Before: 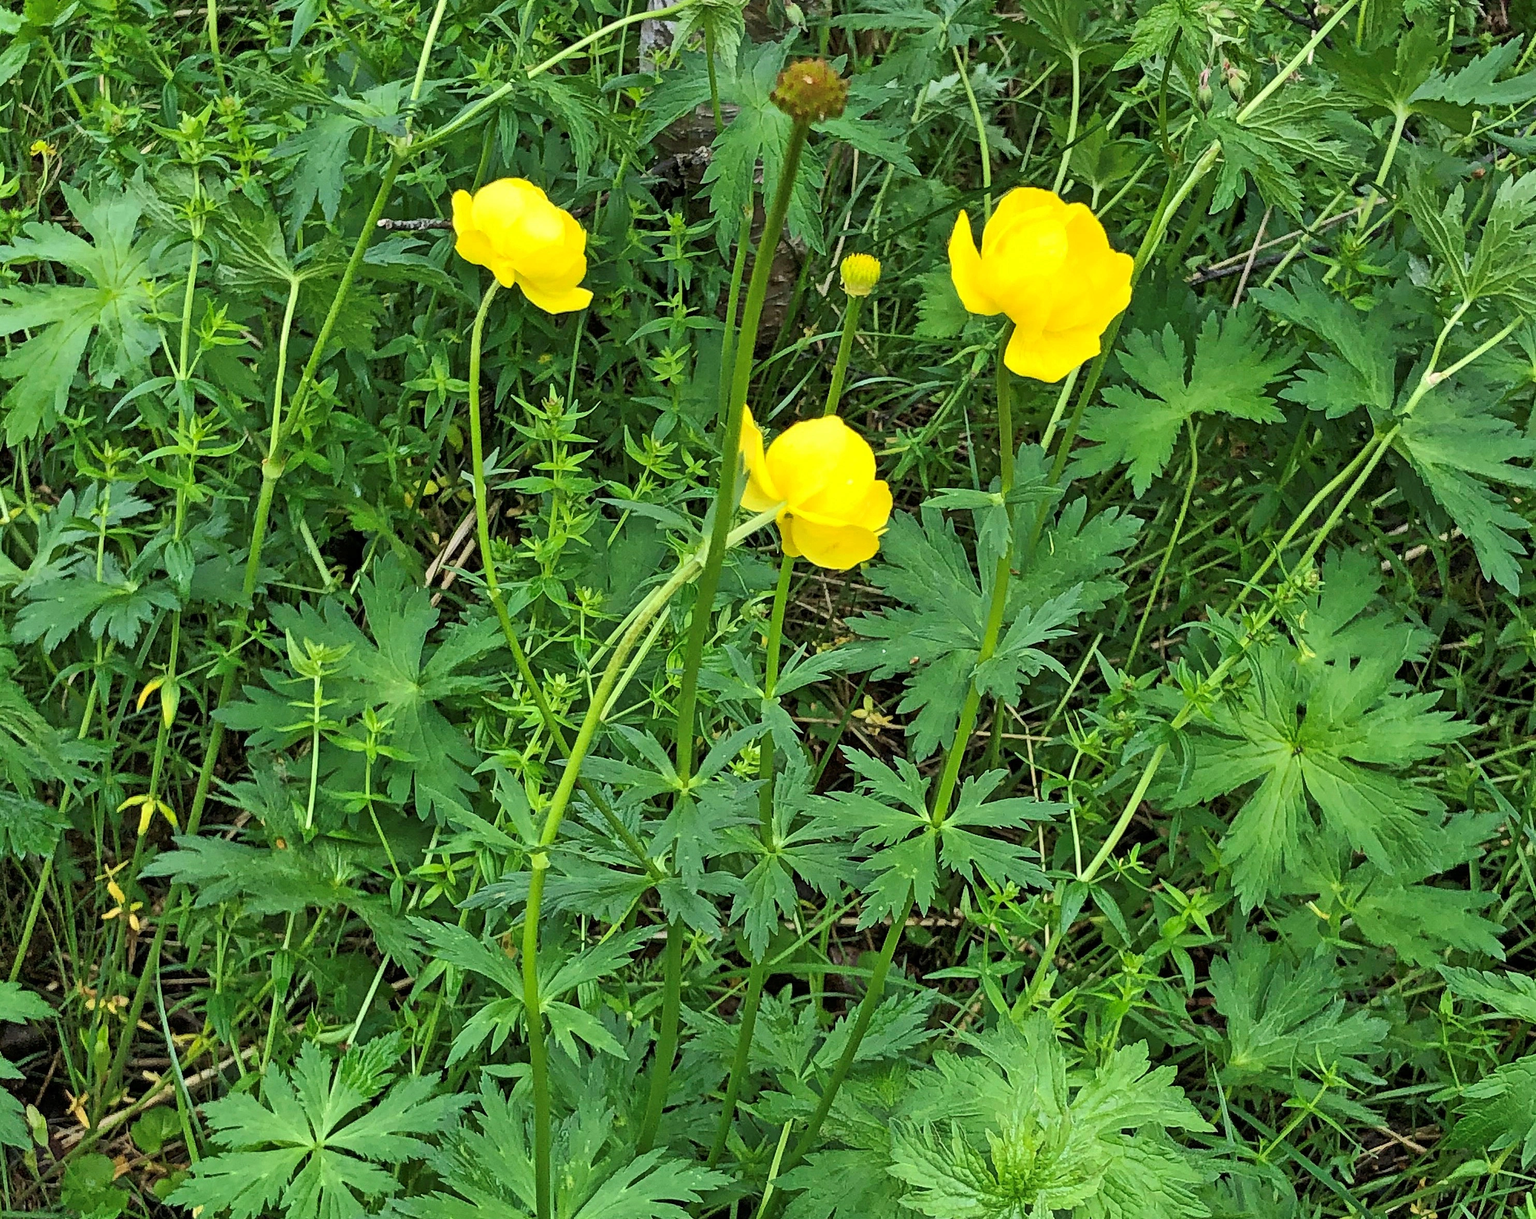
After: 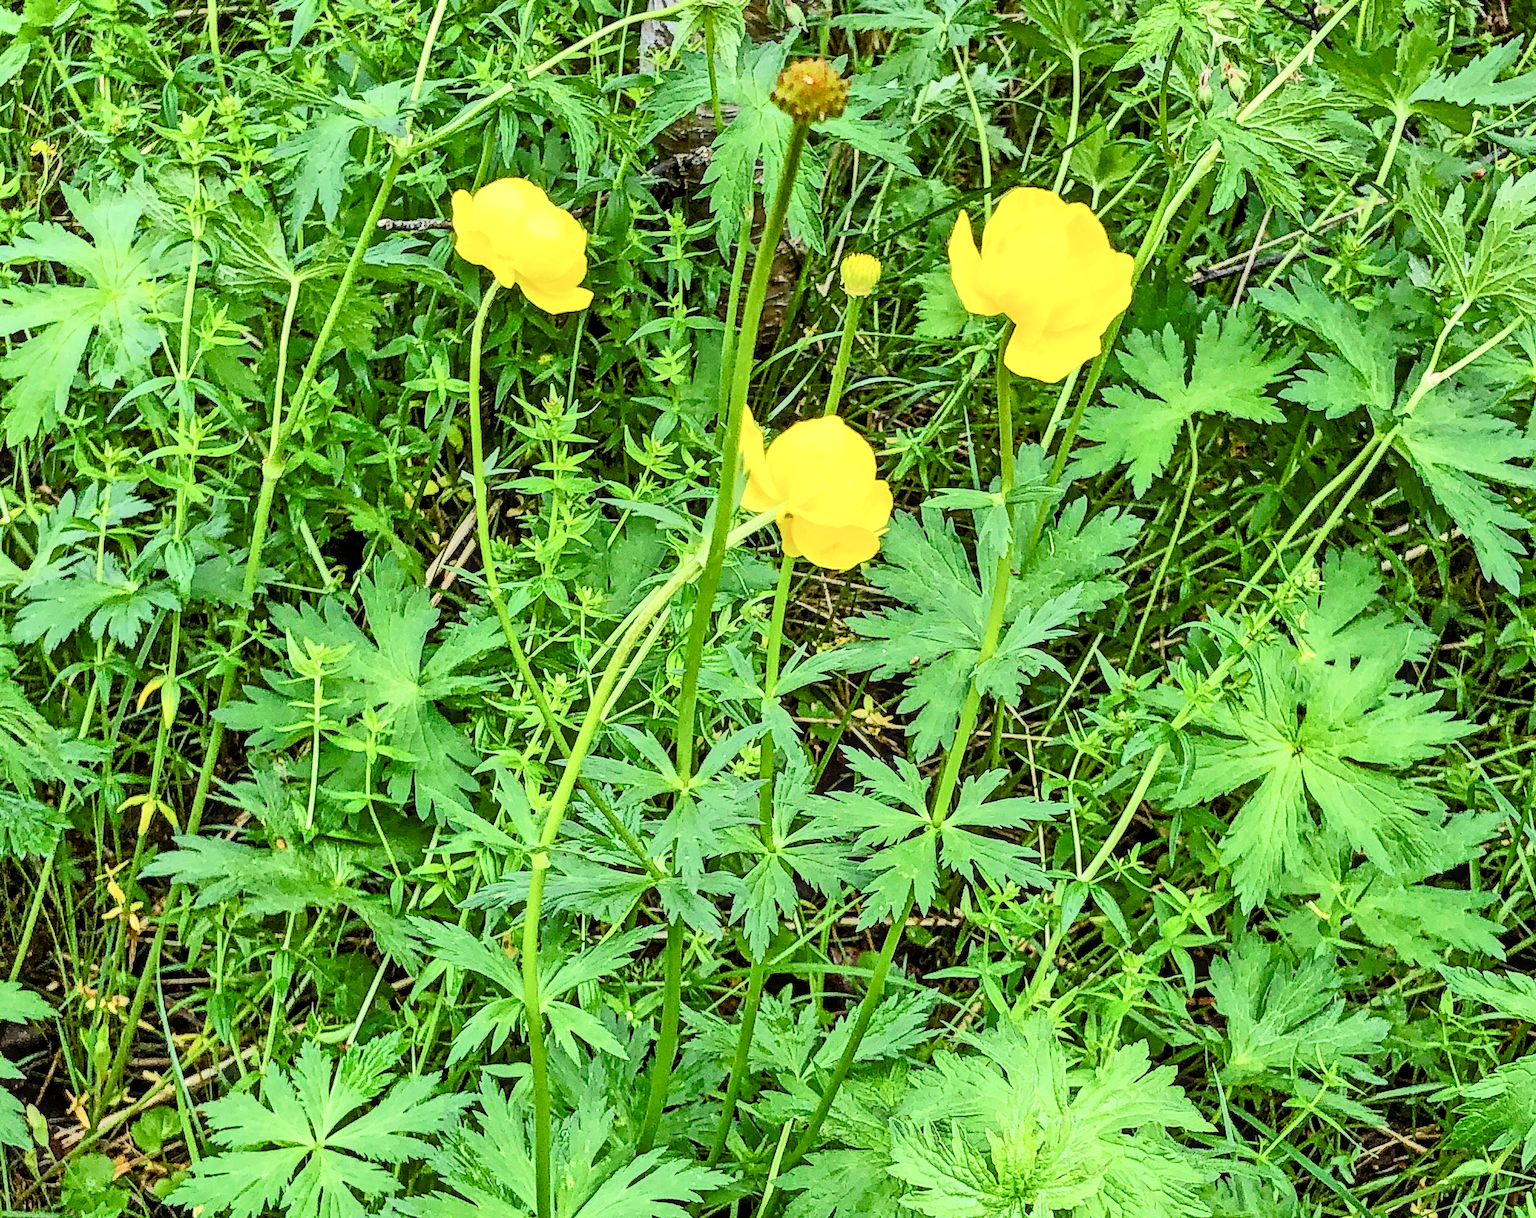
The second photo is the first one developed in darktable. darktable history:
color balance rgb: power › luminance -4.006%, power › chroma 0.569%, power › hue 37.33°, perceptual saturation grading › global saturation 0.259%, perceptual saturation grading › highlights -17.019%, perceptual saturation grading › mid-tones 32.366%, perceptual saturation grading › shadows 50.494%, global vibrance 20%
local contrast: detail 130%
tone equalizer: -7 EV 0.152 EV, -6 EV 0.605 EV, -5 EV 1.11 EV, -4 EV 1.31 EV, -3 EV 1.16 EV, -2 EV 0.6 EV, -1 EV 0.146 EV, edges refinement/feathering 500, mask exposure compensation -1.57 EV, preserve details no
